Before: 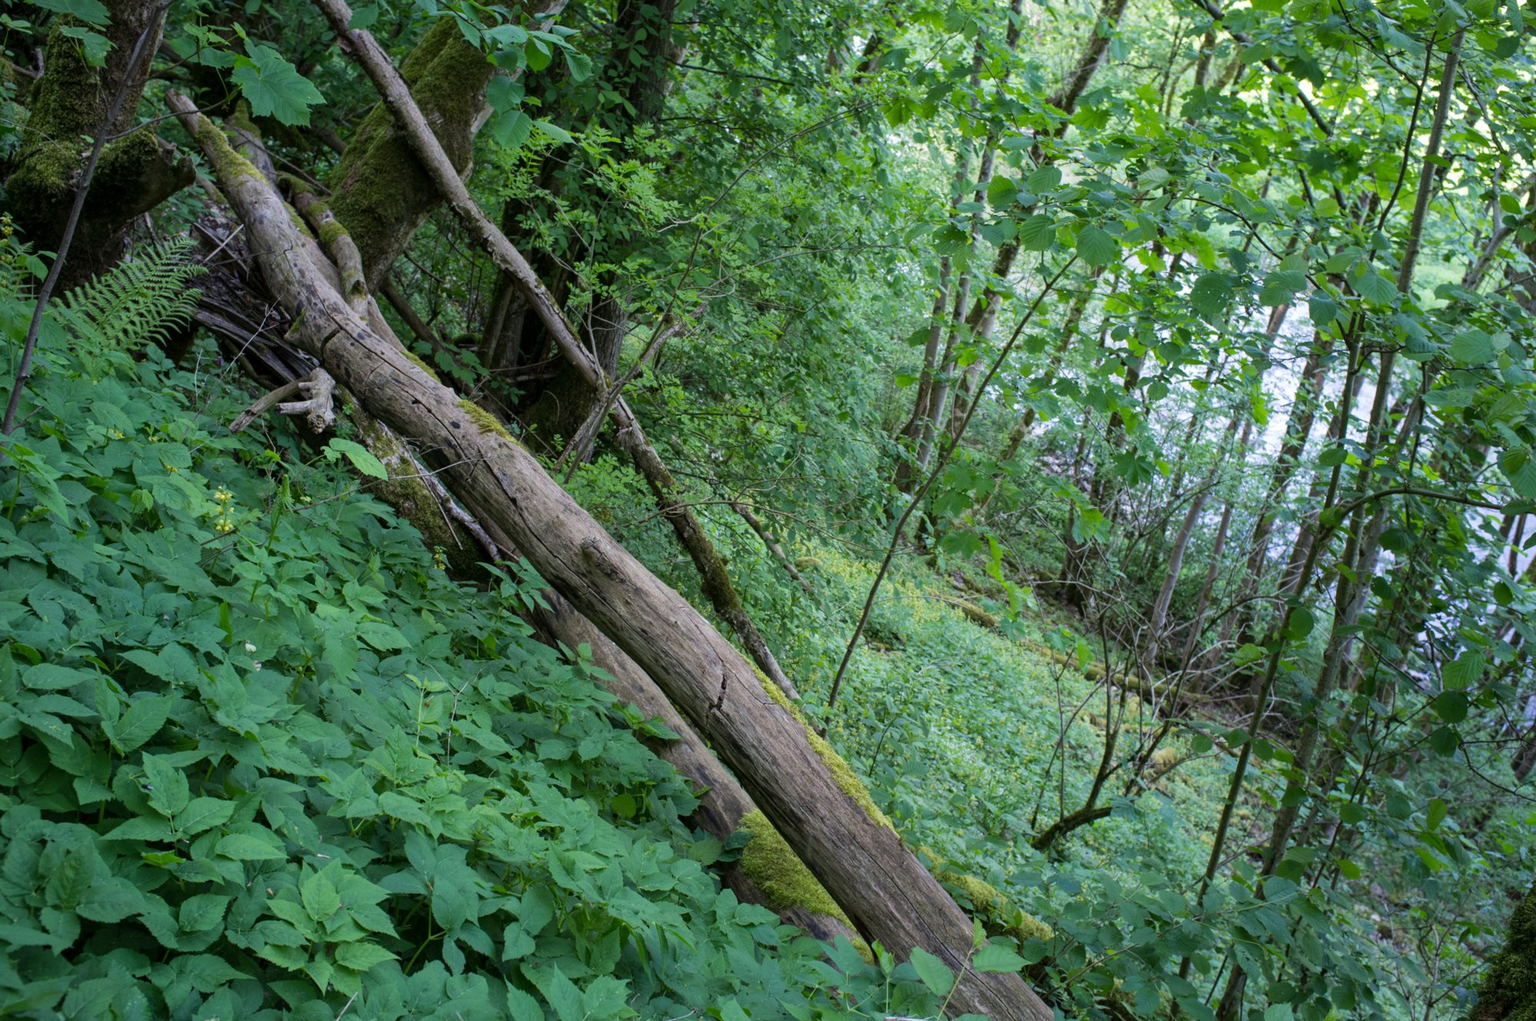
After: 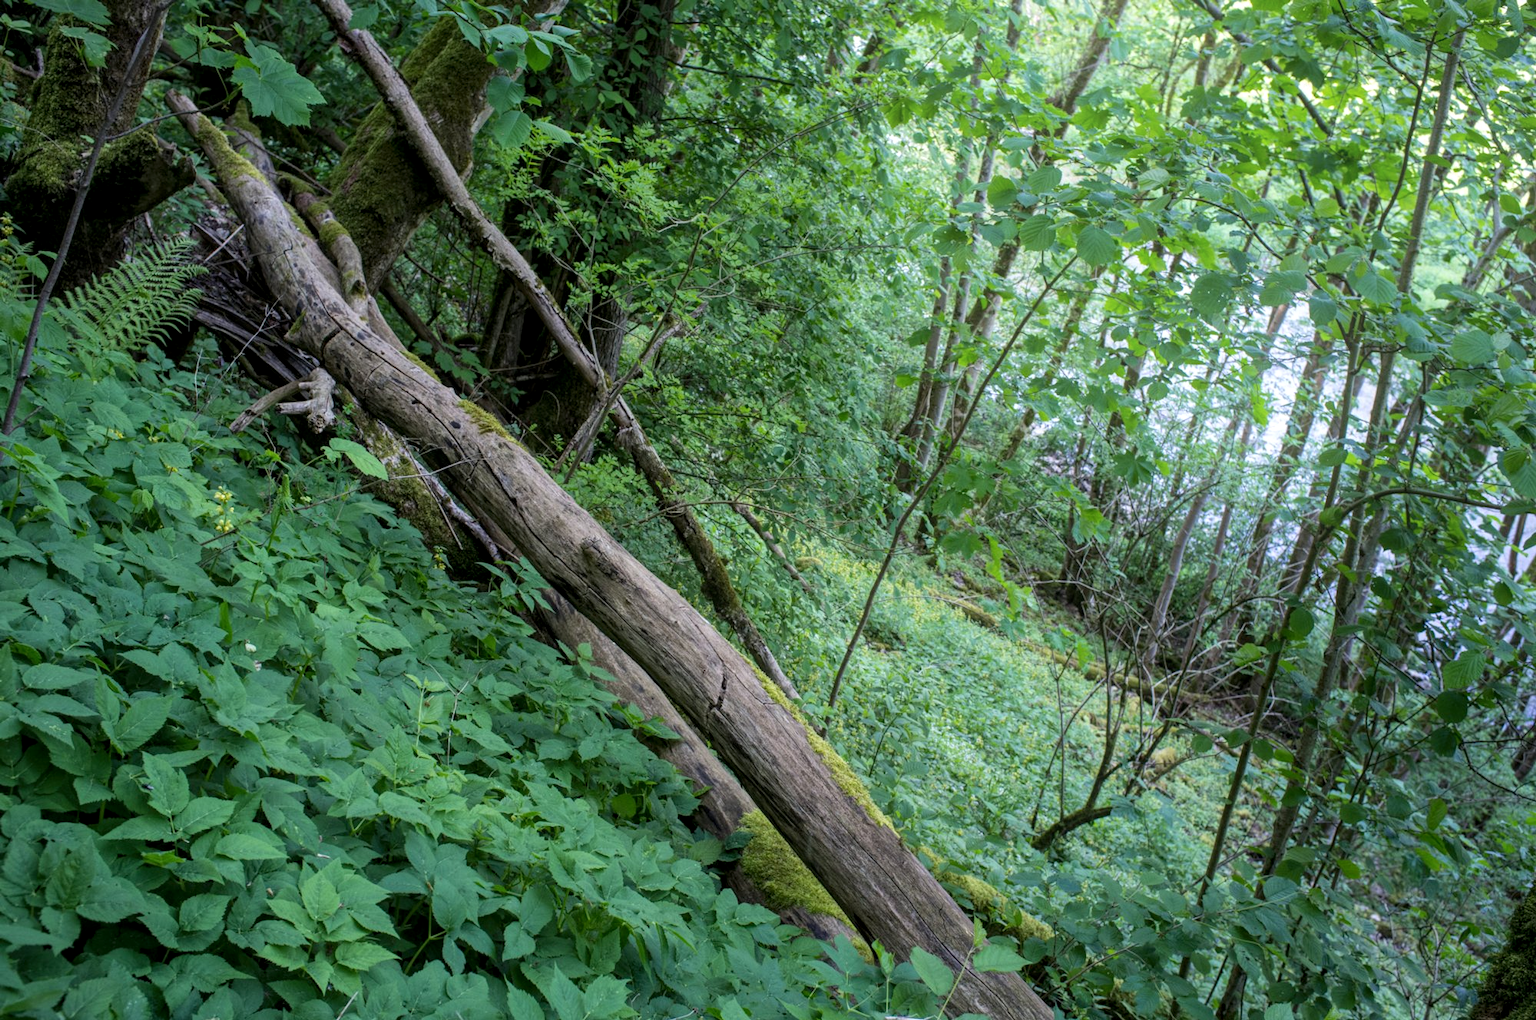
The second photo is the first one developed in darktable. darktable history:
bloom: on, module defaults
local contrast: on, module defaults
